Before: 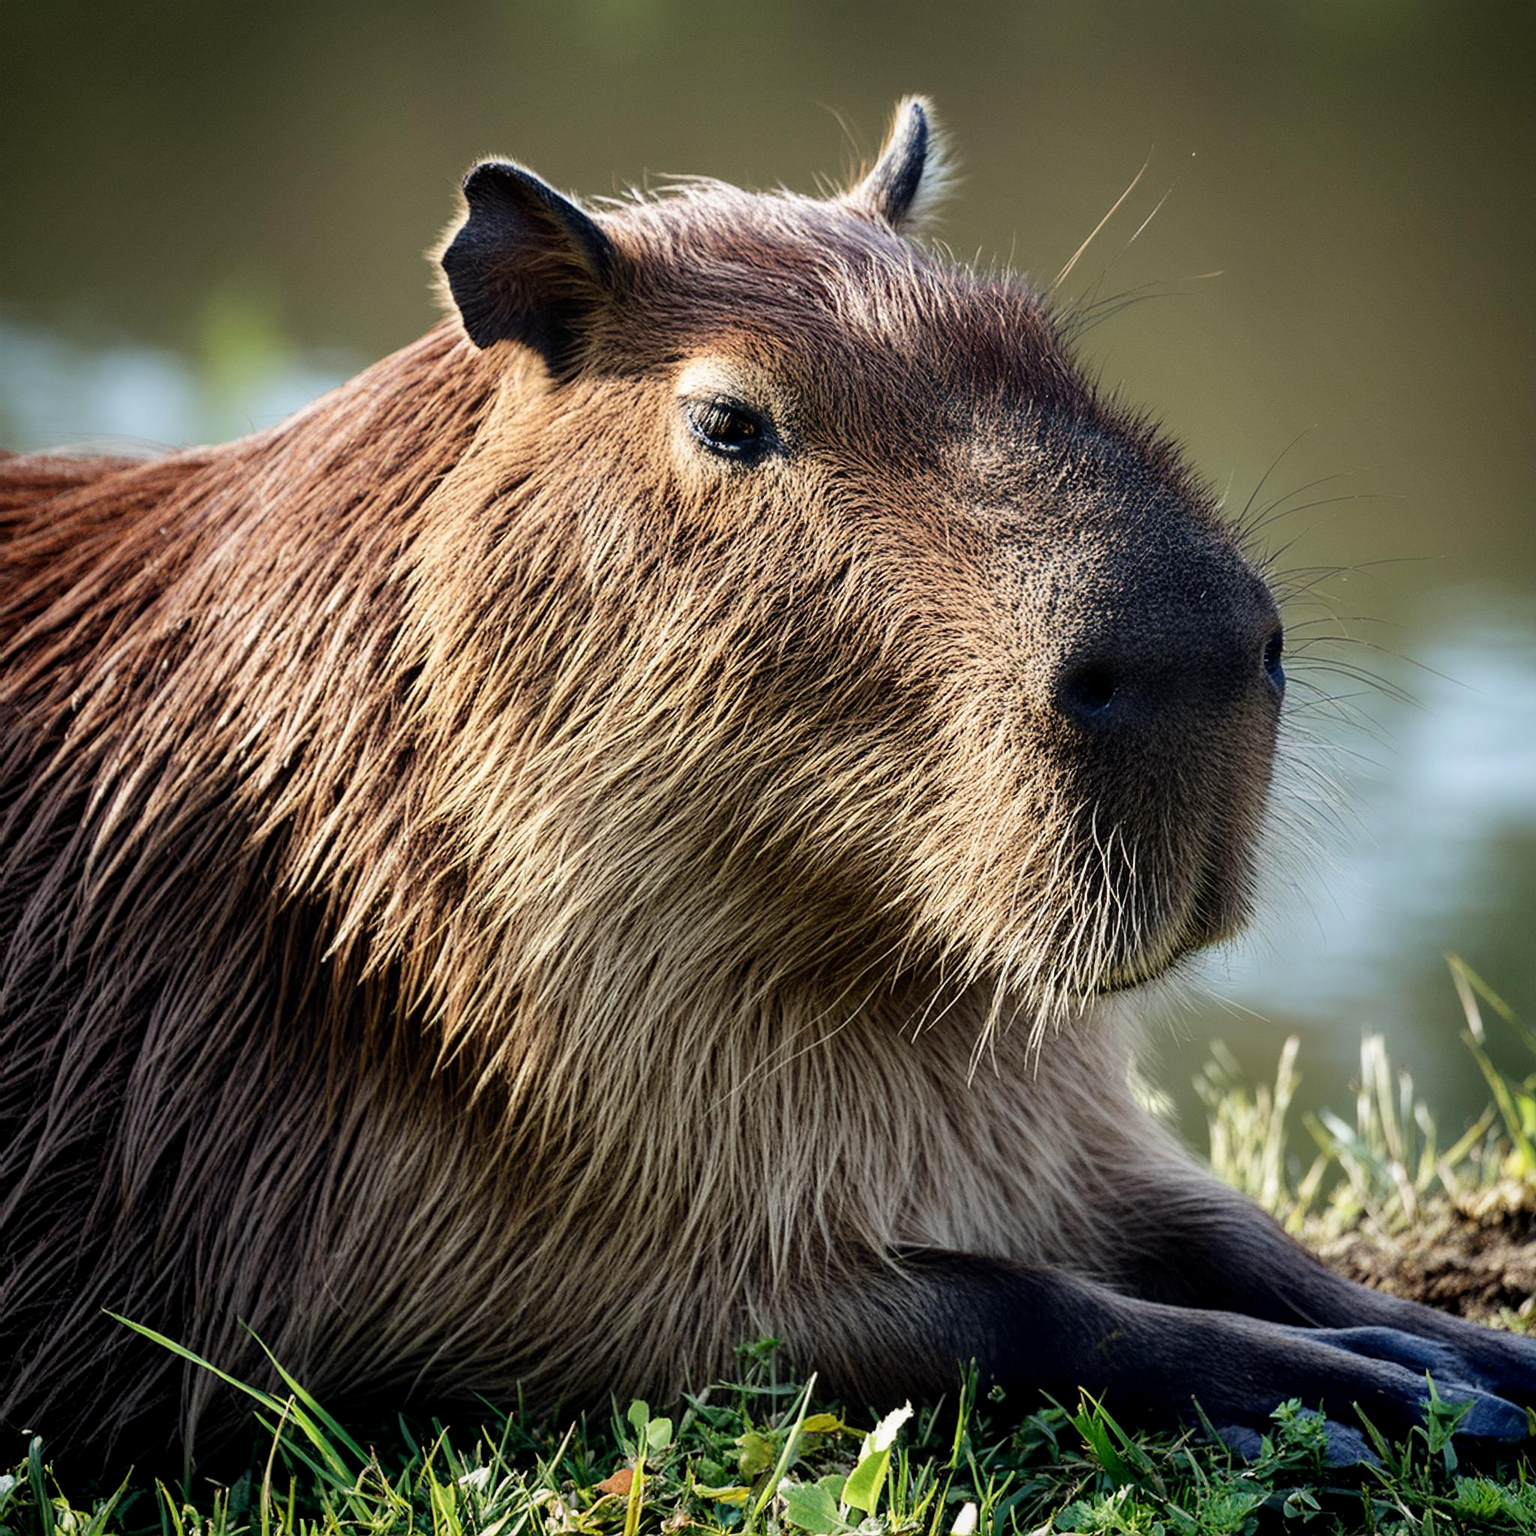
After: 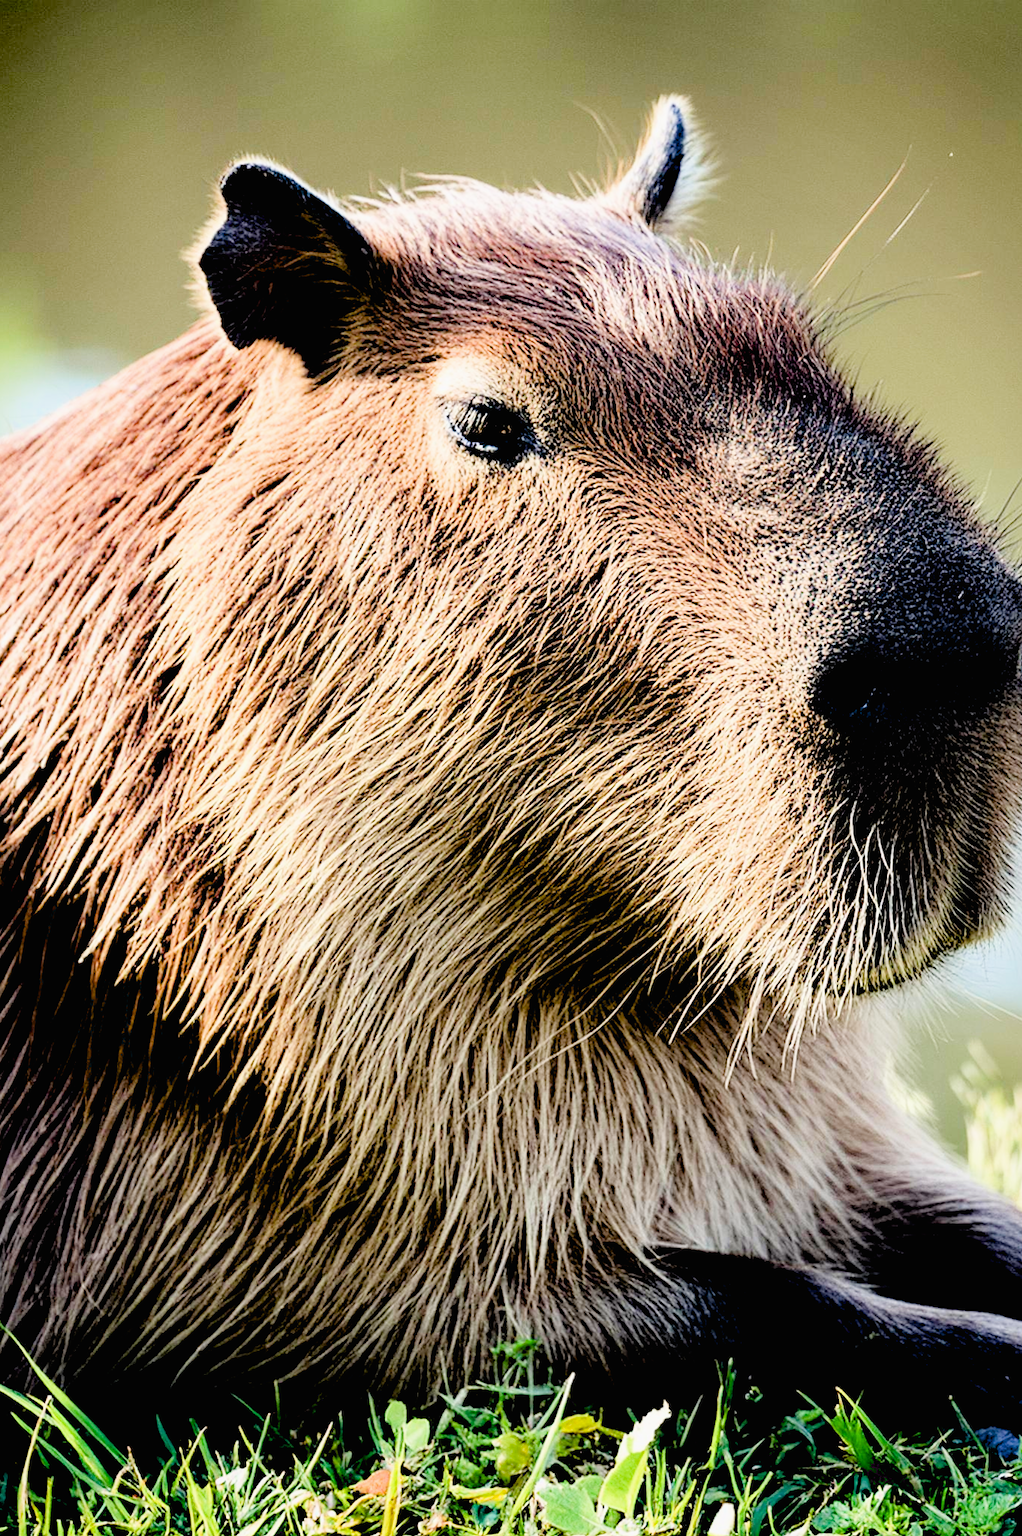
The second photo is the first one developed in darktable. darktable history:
contrast brightness saturation: contrast -0.017, brightness -0.014, saturation 0.038
crop and rotate: left 15.857%, right 17.582%
filmic rgb: black relative exposure -4.55 EV, white relative exposure 4.76 EV, hardness 2.36, latitude 36.8%, contrast 1.046, highlights saturation mix 0.879%, shadows ↔ highlights balance 1.17%
exposure: black level correction 0.015, exposure 1.772 EV, compensate highlight preservation false
